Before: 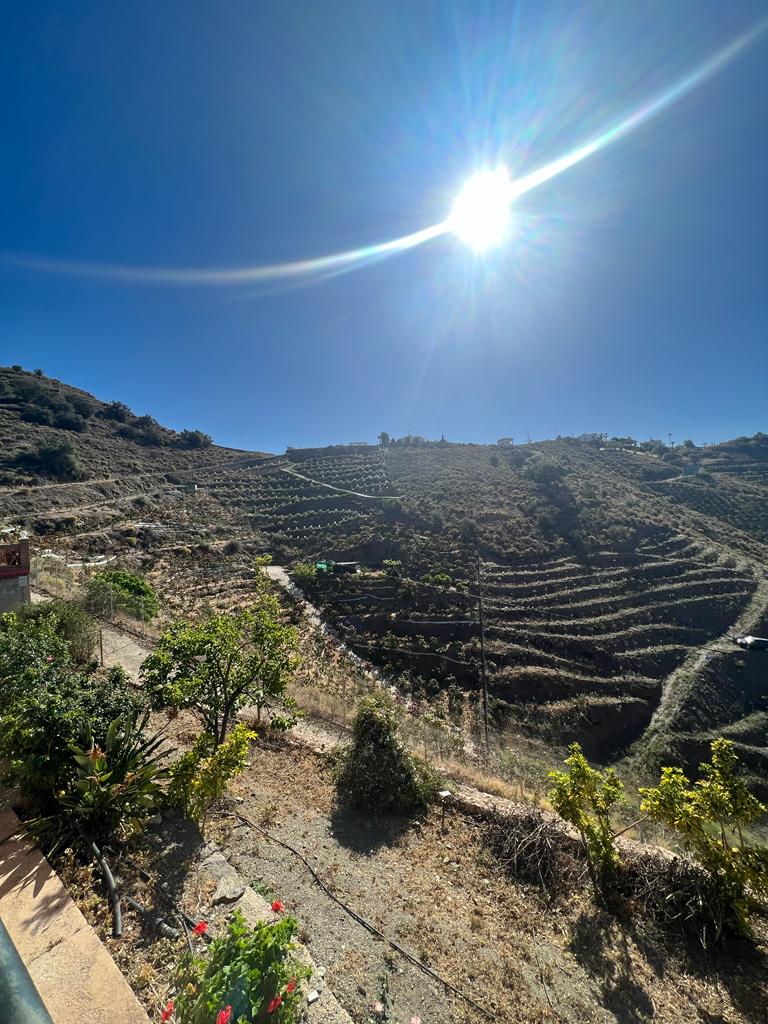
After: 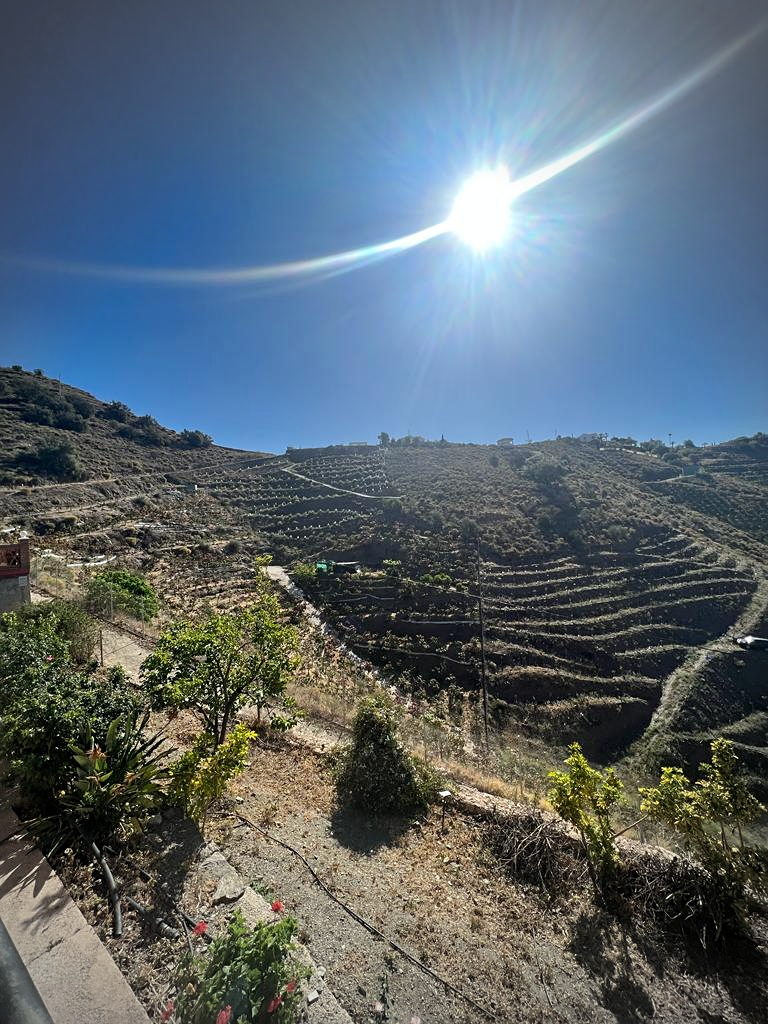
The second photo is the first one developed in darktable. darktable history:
vignetting: fall-off start 67.15%, brightness -0.442, saturation -0.691, width/height ratio 1.011, unbound false
sharpen: amount 0.2
exposure: exposure 0.014 EV, compensate highlight preservation false
